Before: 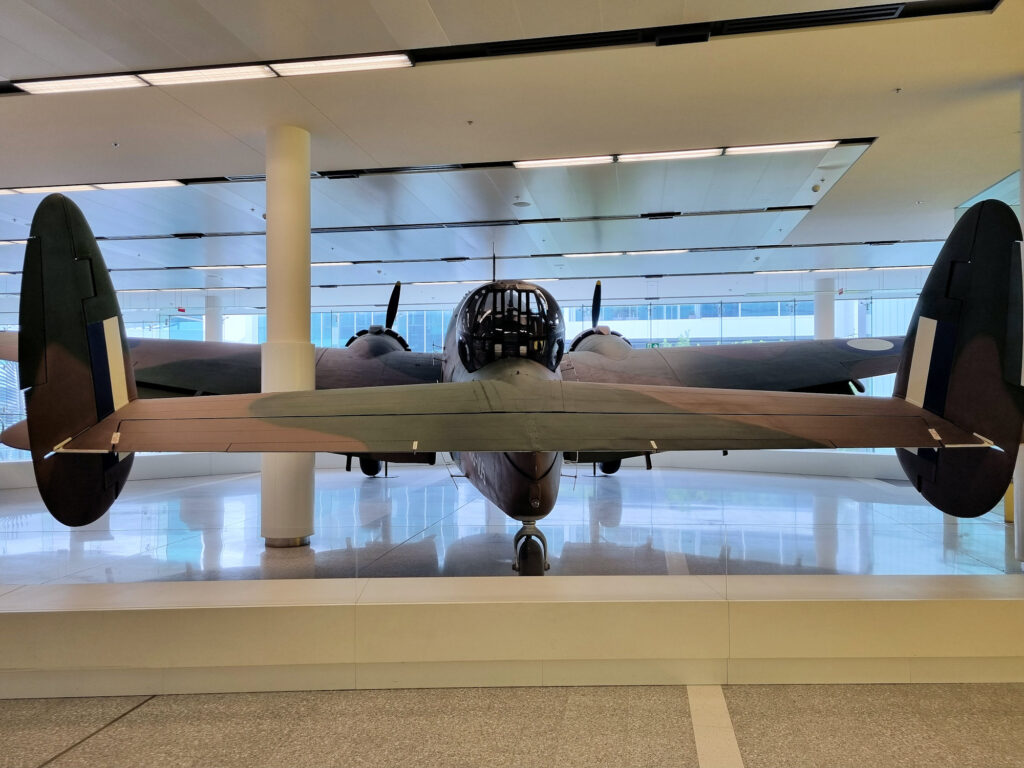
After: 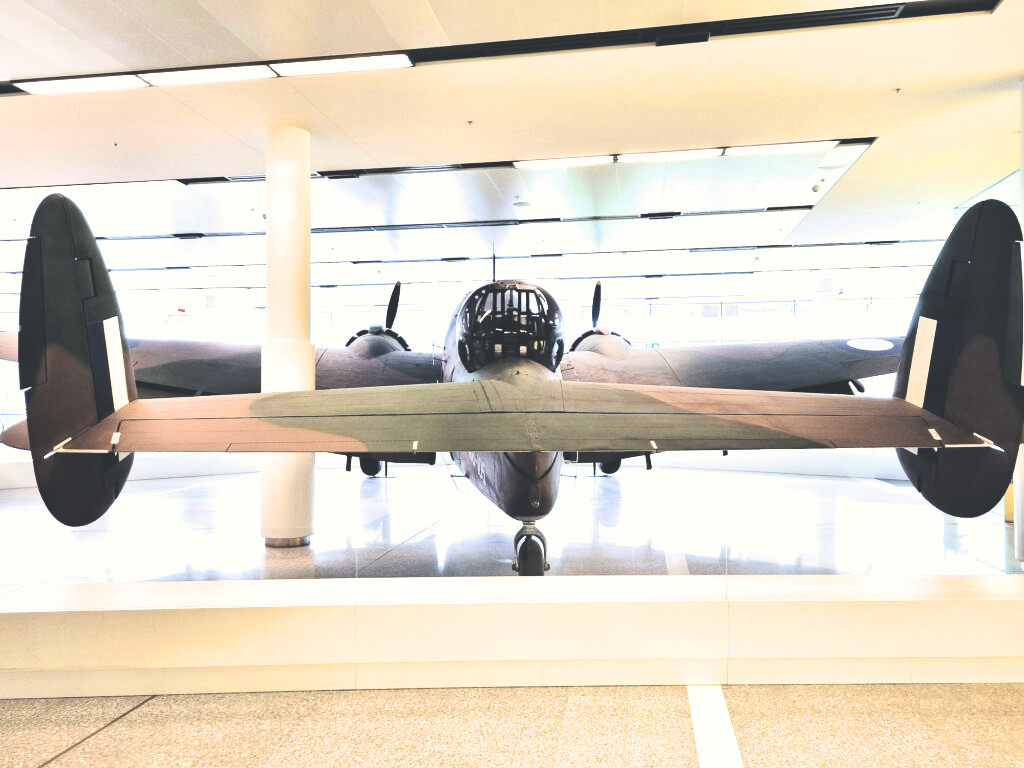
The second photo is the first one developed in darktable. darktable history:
filmic rgb: black relative exposure -6.38 EV, white relative exposure 2.43 EV, target white luminance 99.977%, hardness 5.3, latitude 0.224%, contrast 1.431, highlights saturation mix 2.09%
color correction: highlights a* 0.237, highlights b* 2.65, shadows a* -1.19, shadows b* -4.06
exposure: black level correction -0.023, exposure 1.396 EV, compensate highlight preservation false
